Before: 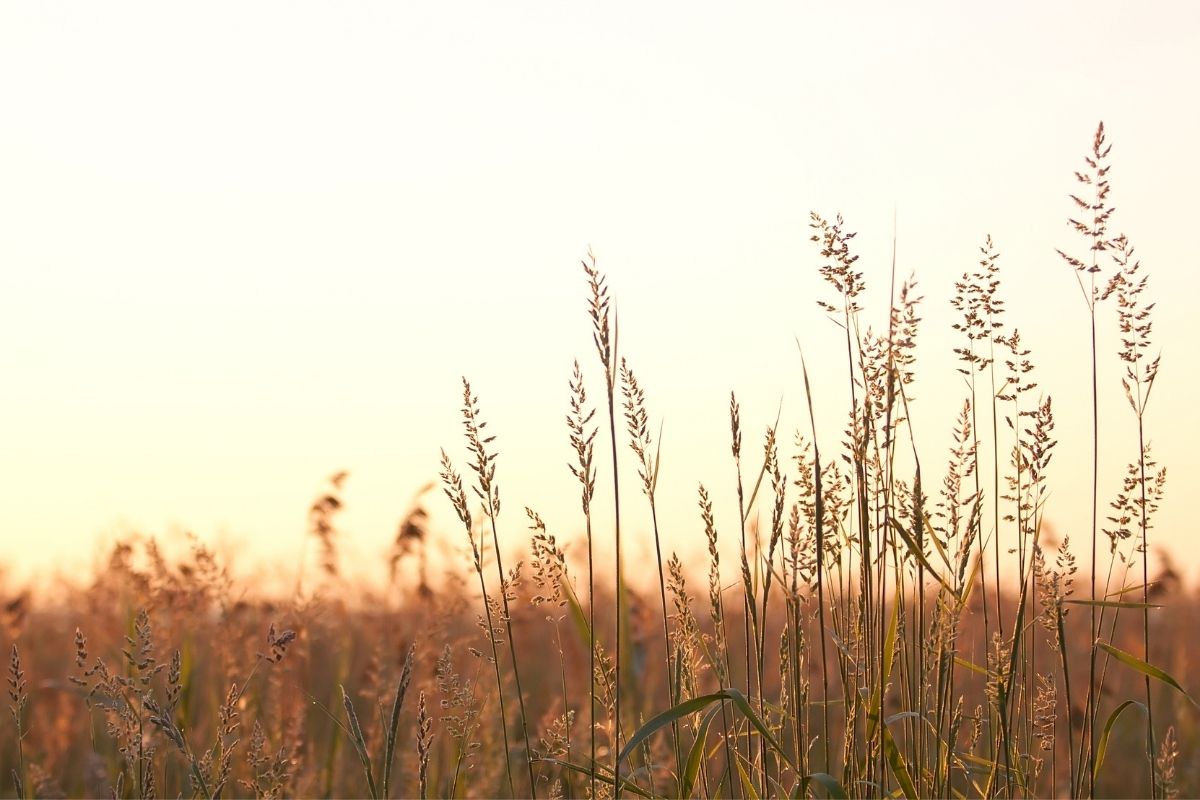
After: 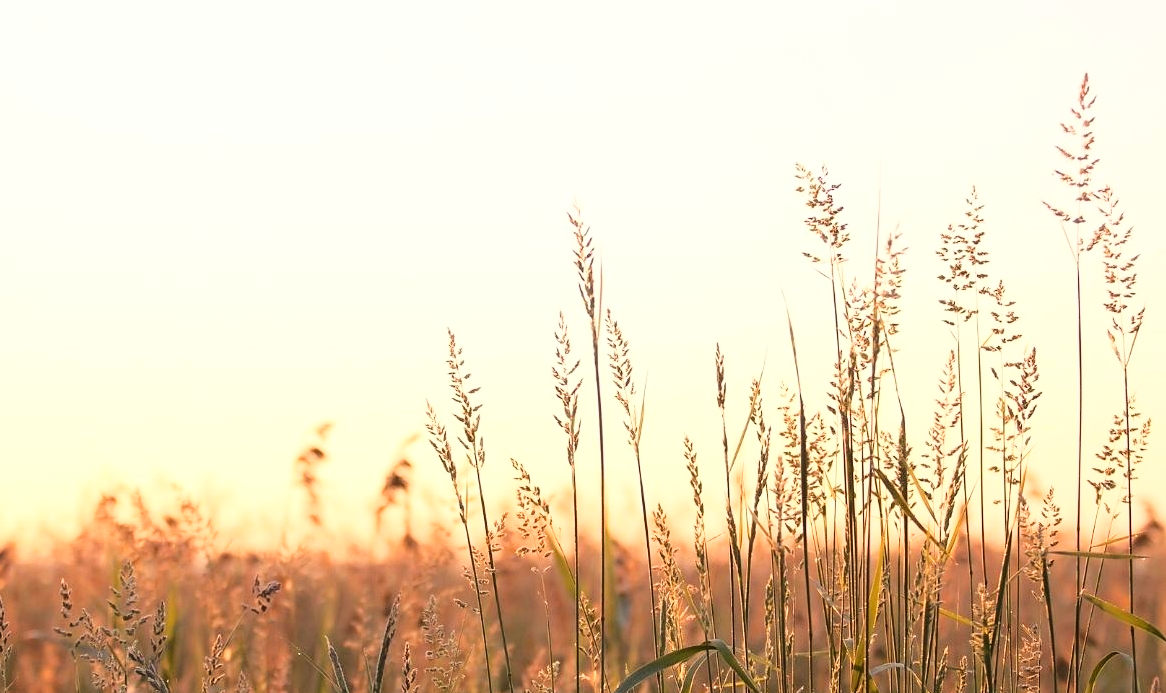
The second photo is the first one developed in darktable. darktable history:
crop: left 1.324%, top 6.156%, right 1.473%, bottom 7.194%
base curve: curves: ch0 [(0, 0) (0.028, 0.03) (0.121, 0.232) (0.46, 0.748) (0.859, 0.968) (1, 1)]
